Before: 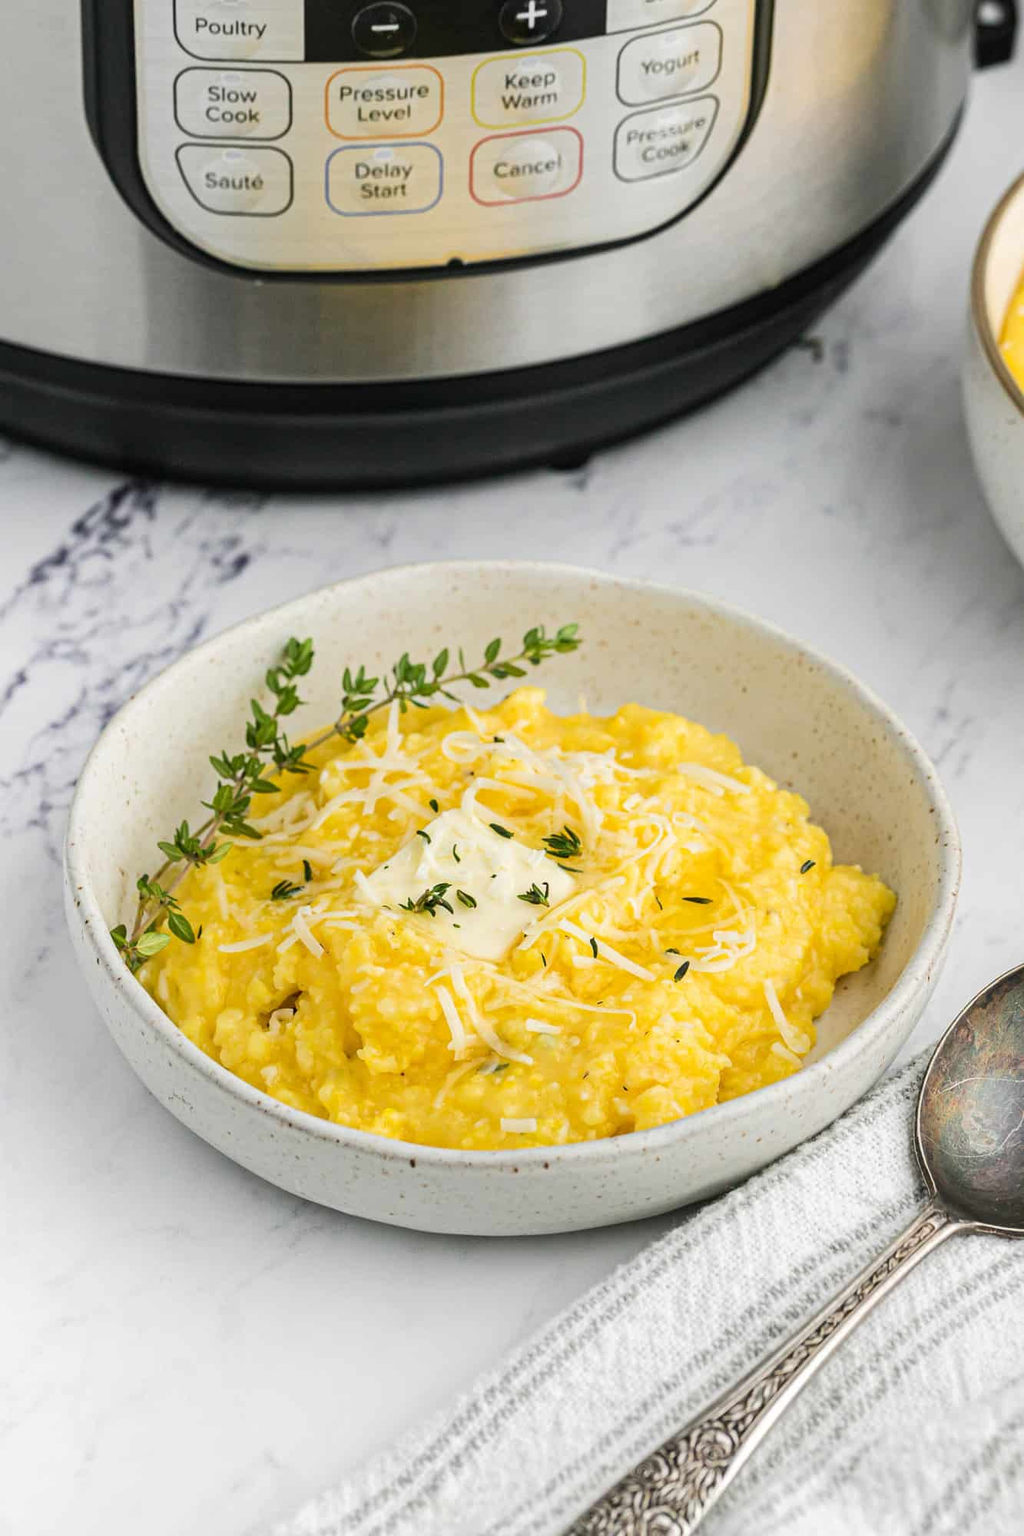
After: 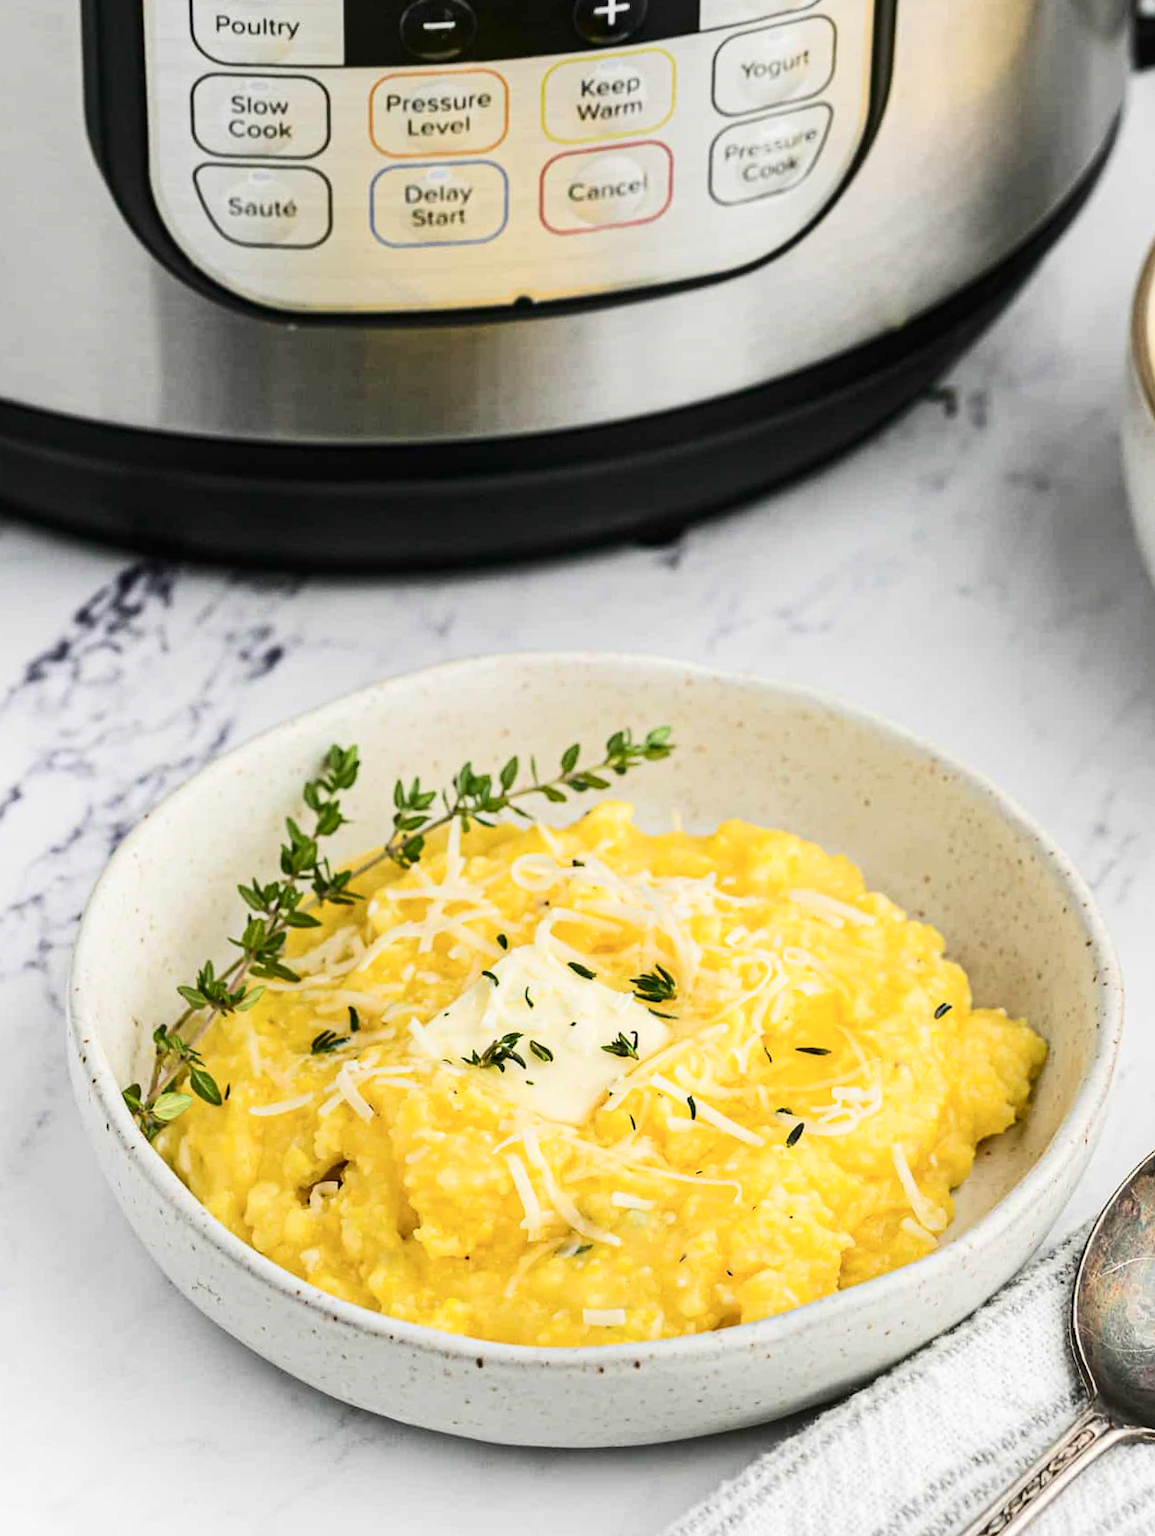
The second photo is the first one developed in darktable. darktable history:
crop and rotate: angle 0.348°, left 0.365%, right 2.948%, bottom 14.289%
contrast brightness saturation: contrast 0.222
